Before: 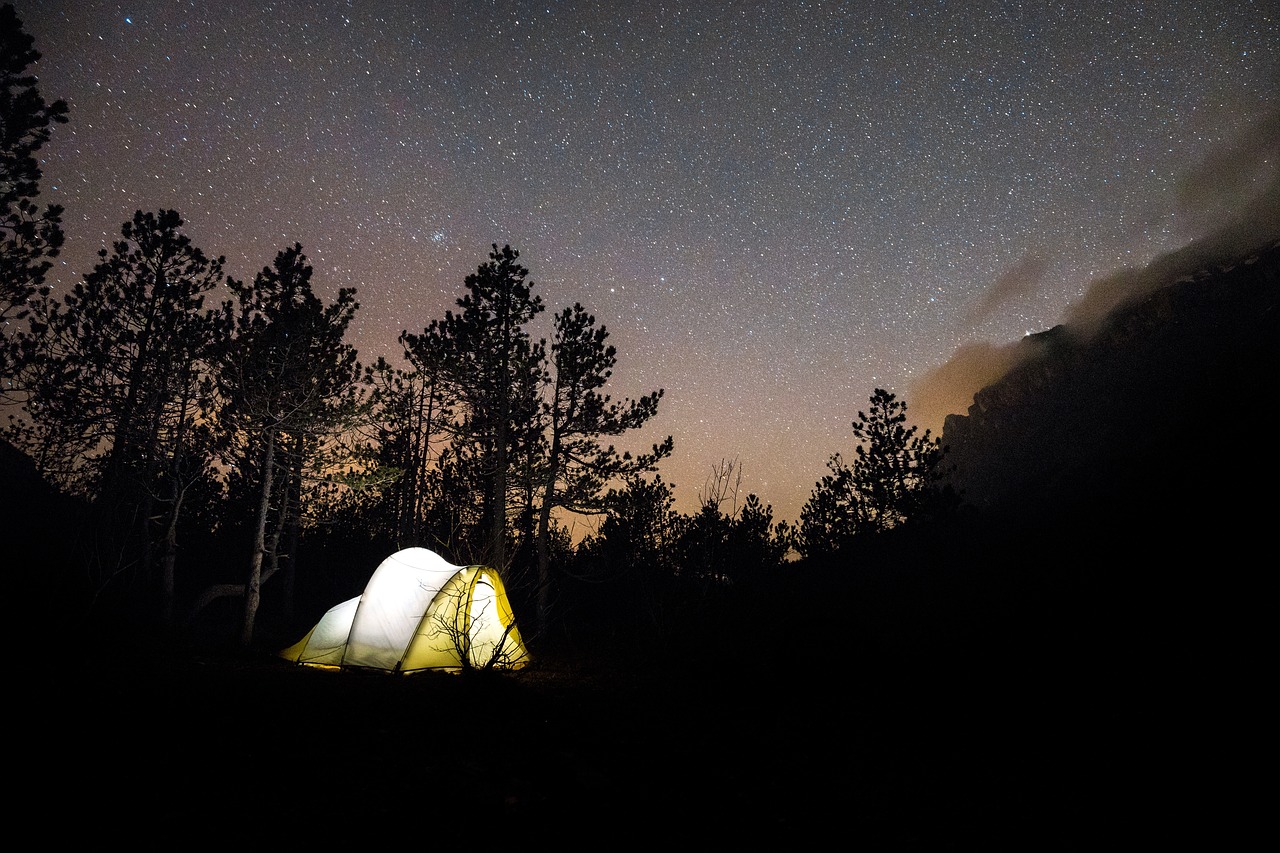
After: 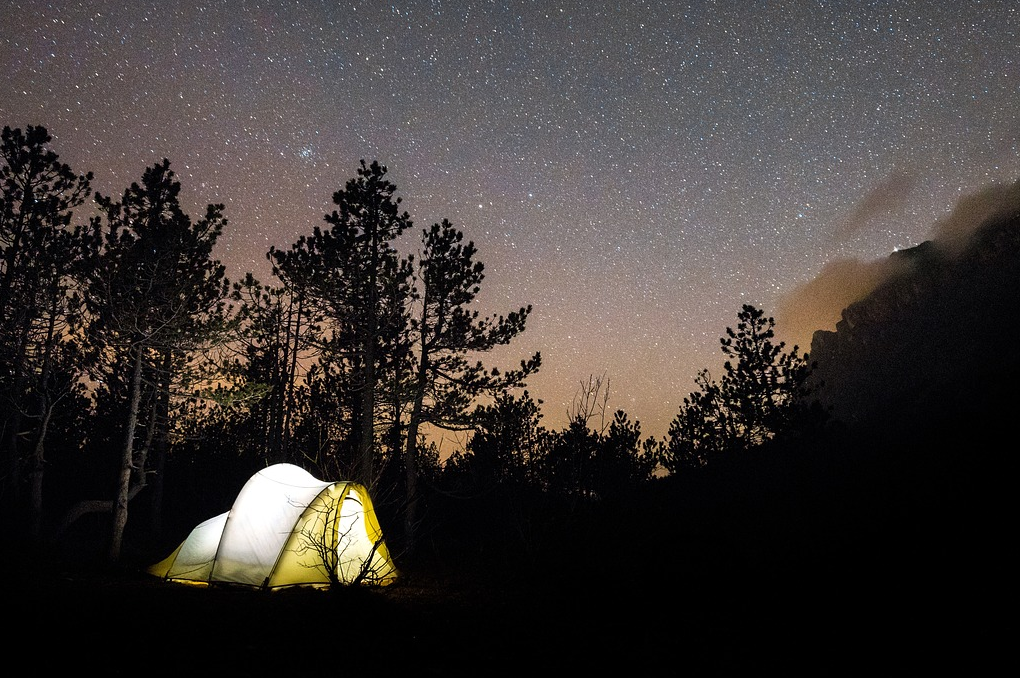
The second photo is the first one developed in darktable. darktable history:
crop and rotate: left 10.376%, top 9.873%, right 9.932%, bottom 10.601%
